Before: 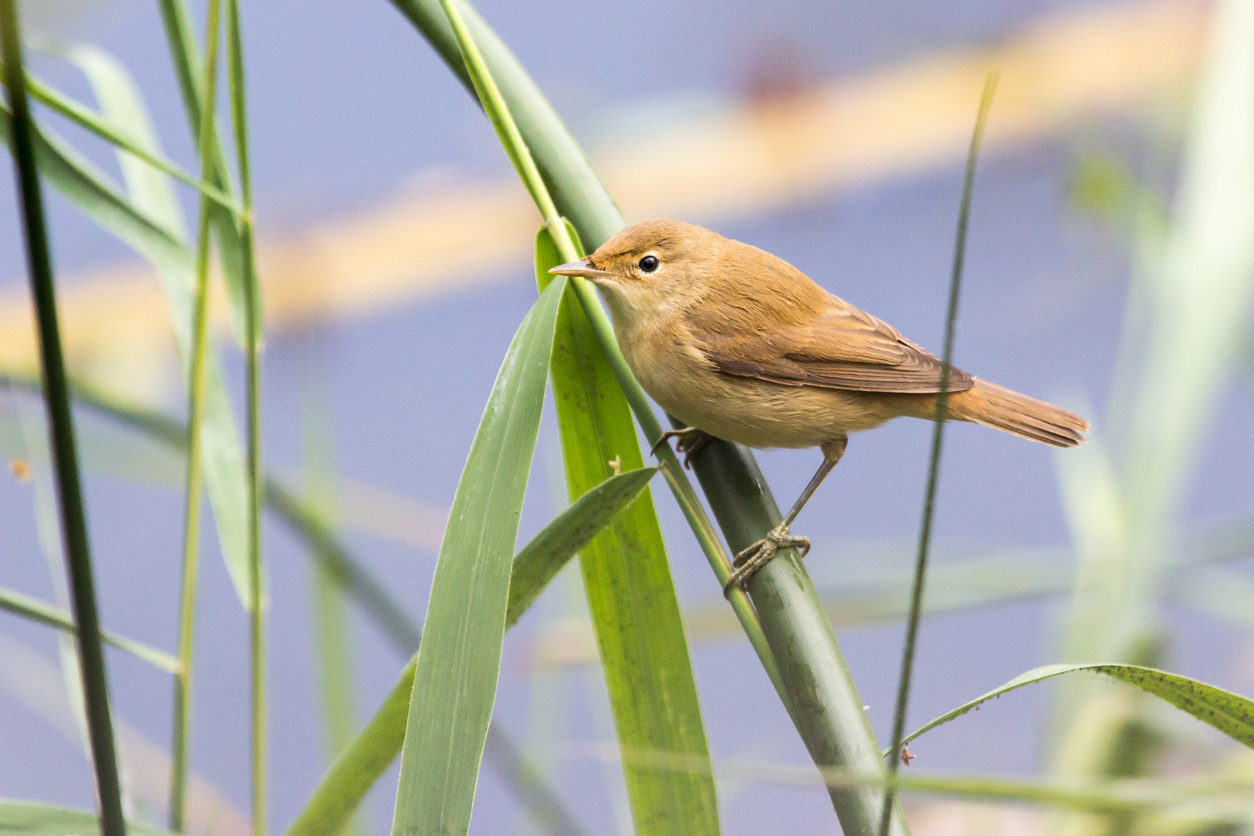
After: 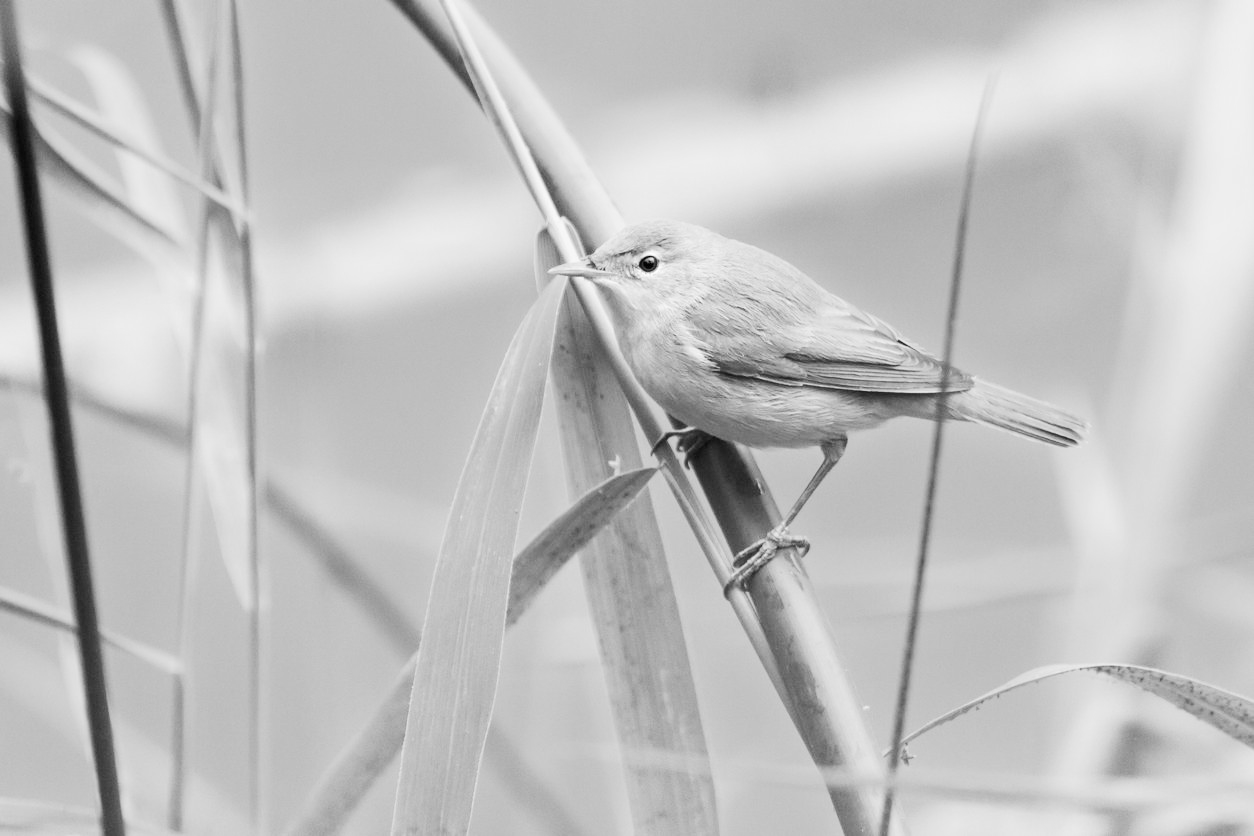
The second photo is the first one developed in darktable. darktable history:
tone curve: curves: ch0 [(0, 0) (0.003, 0.003) (0.011, 0.014) (0.025, 0.033) (0.044, 0.06) (0.069, 0.096) (0.1, 0.132) (0.136, 0.174) (0.177, 0.226) (0.224, 0.282) (0.277, 0.352) (0.335, 0.435) (0.399, 0.524) (0.468, 0.615) (0.543, 0.695) (0.623, 0.771) (0.709, 0.835) (0.801, 0.894) (0.898, 0.944) (1, 1)], preserve colors none
monochrome: a 26.22, b 42.67, size 0.8
white balance: red 1.188, blue 1.11
